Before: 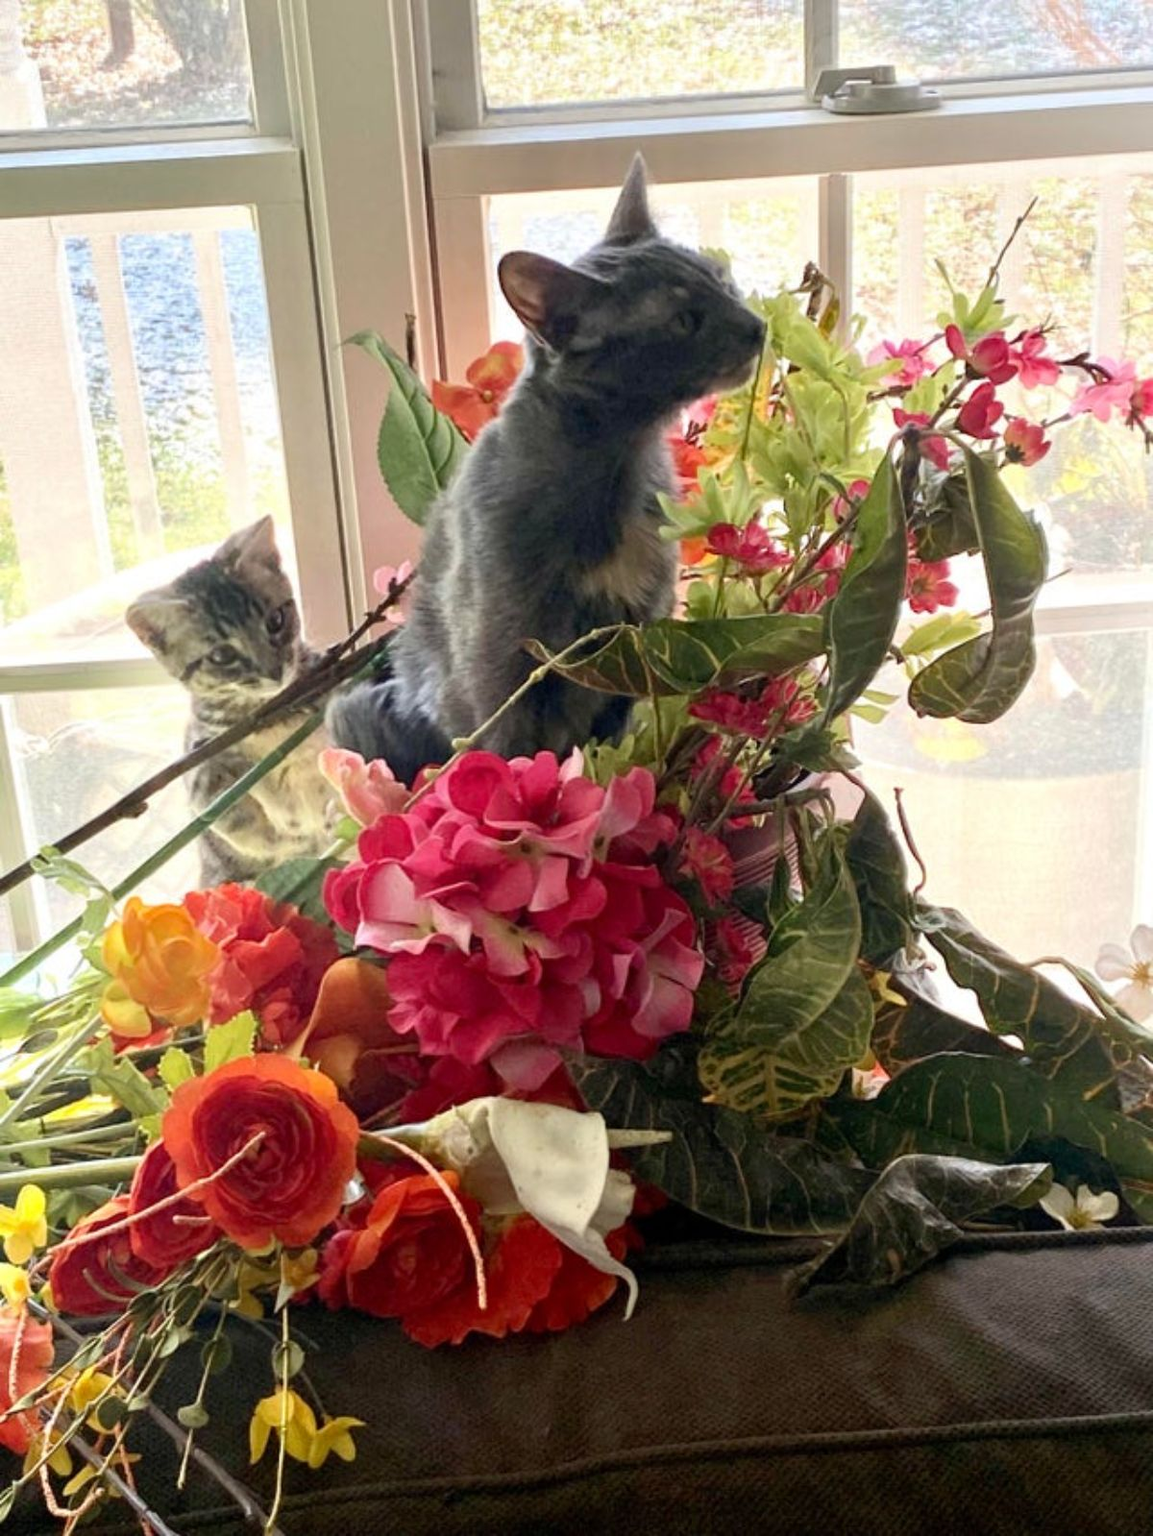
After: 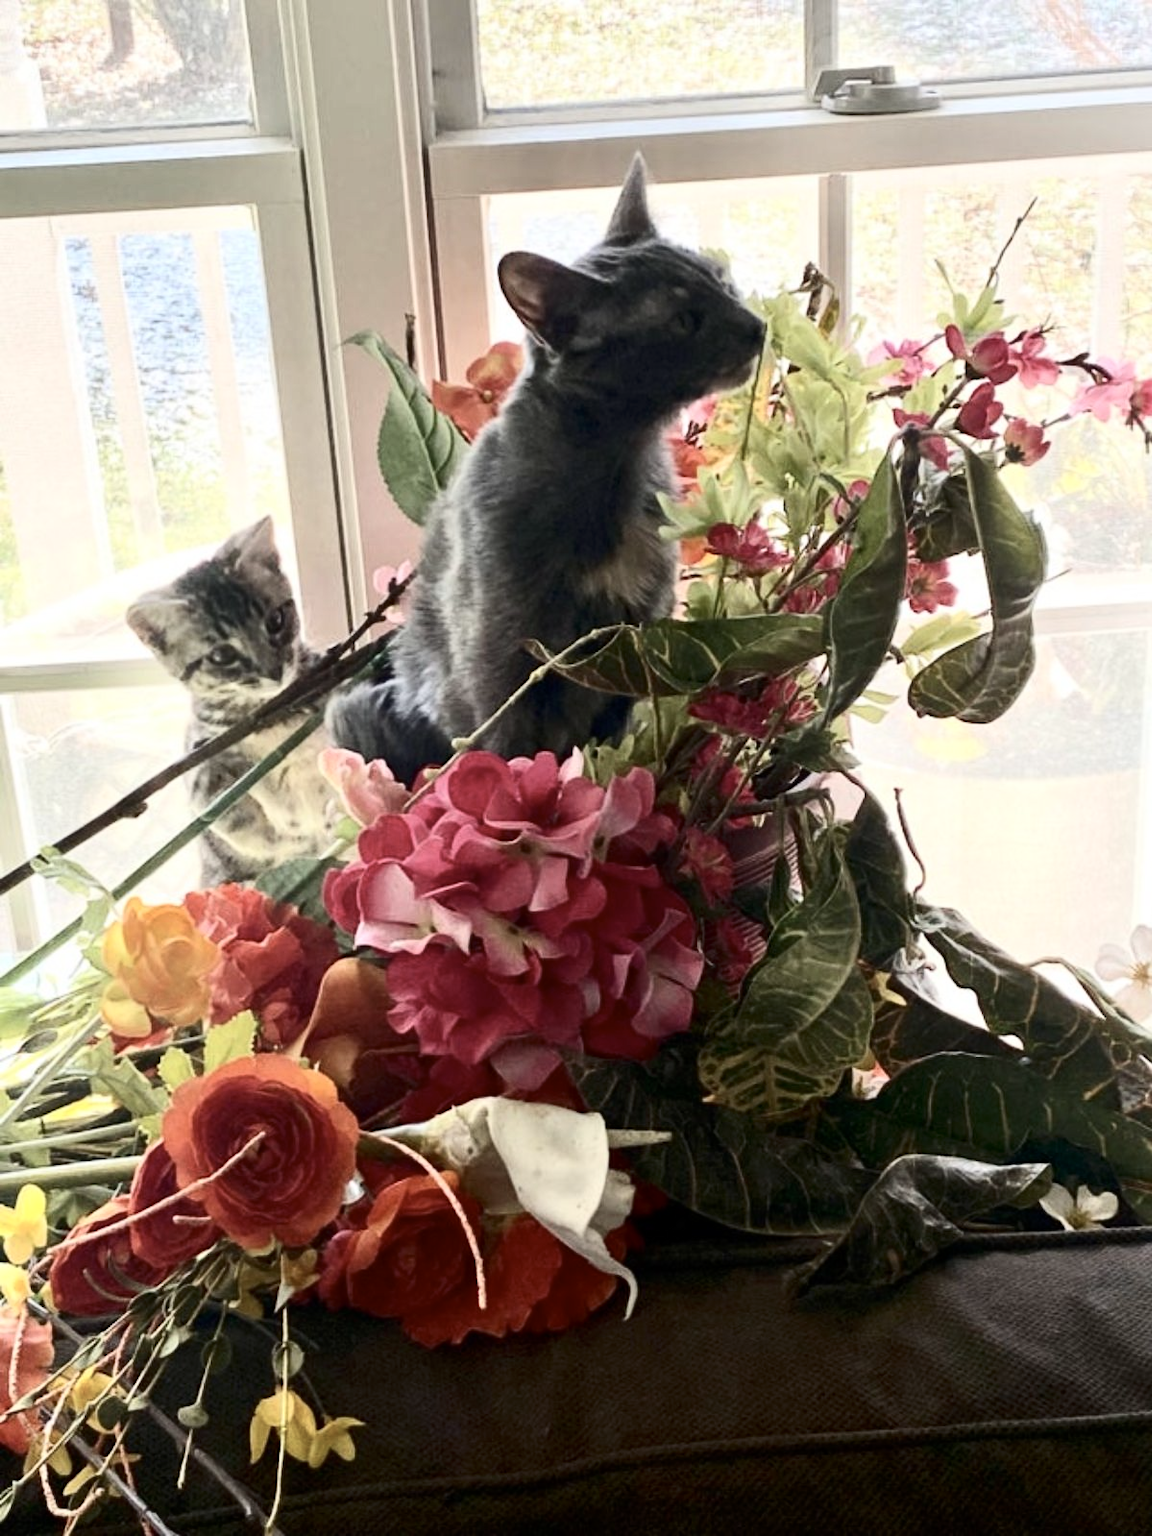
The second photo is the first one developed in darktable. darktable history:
contrast brightness saturation: contrast 0.246, saturation -0.308
